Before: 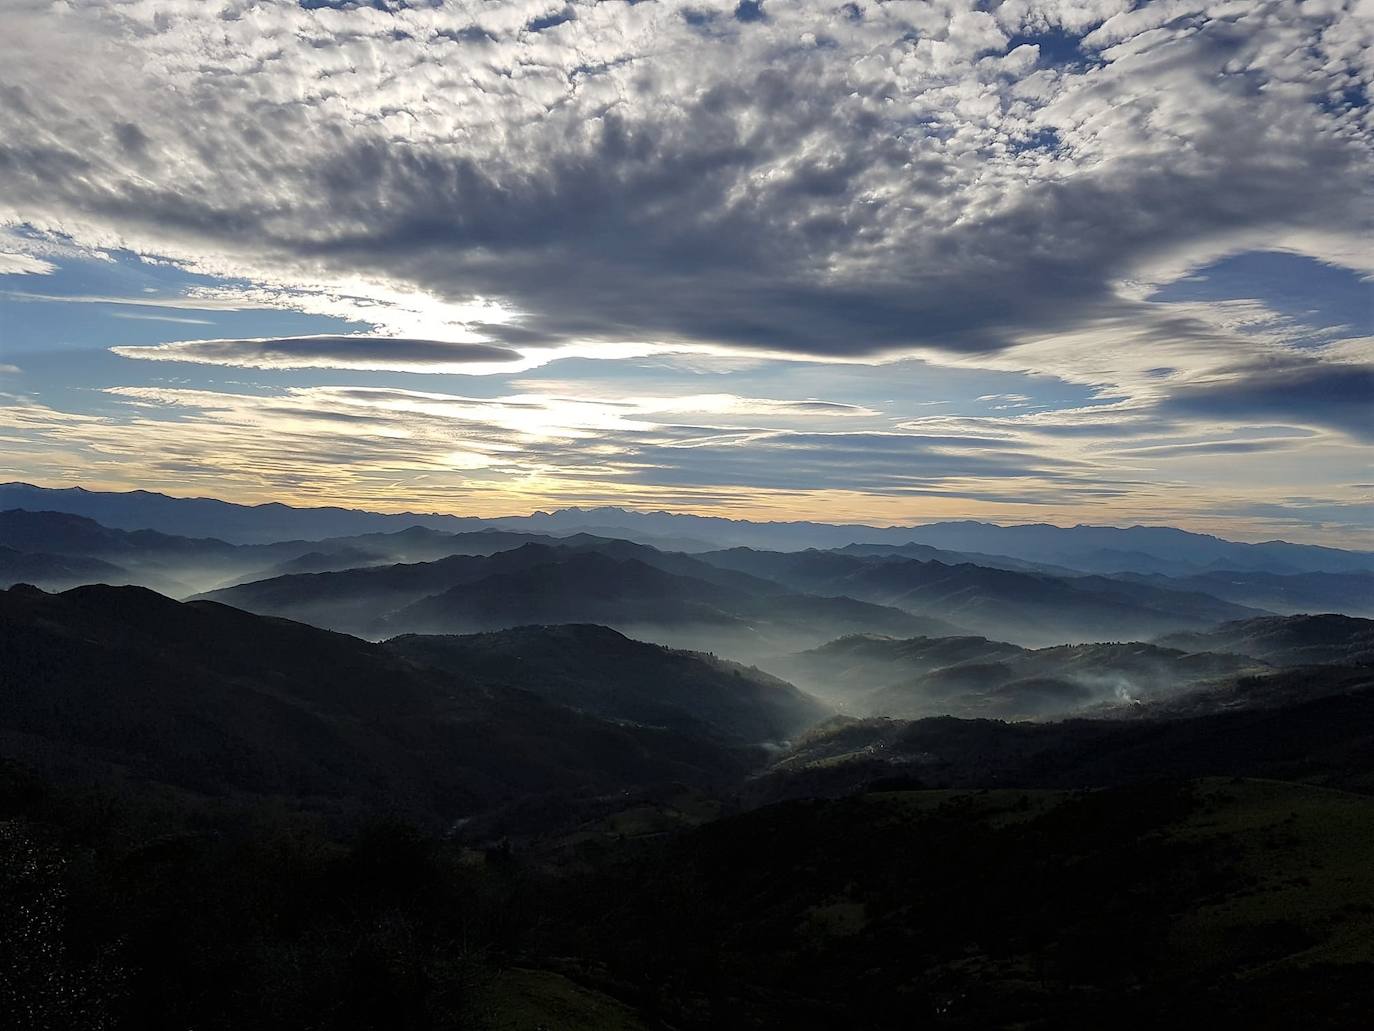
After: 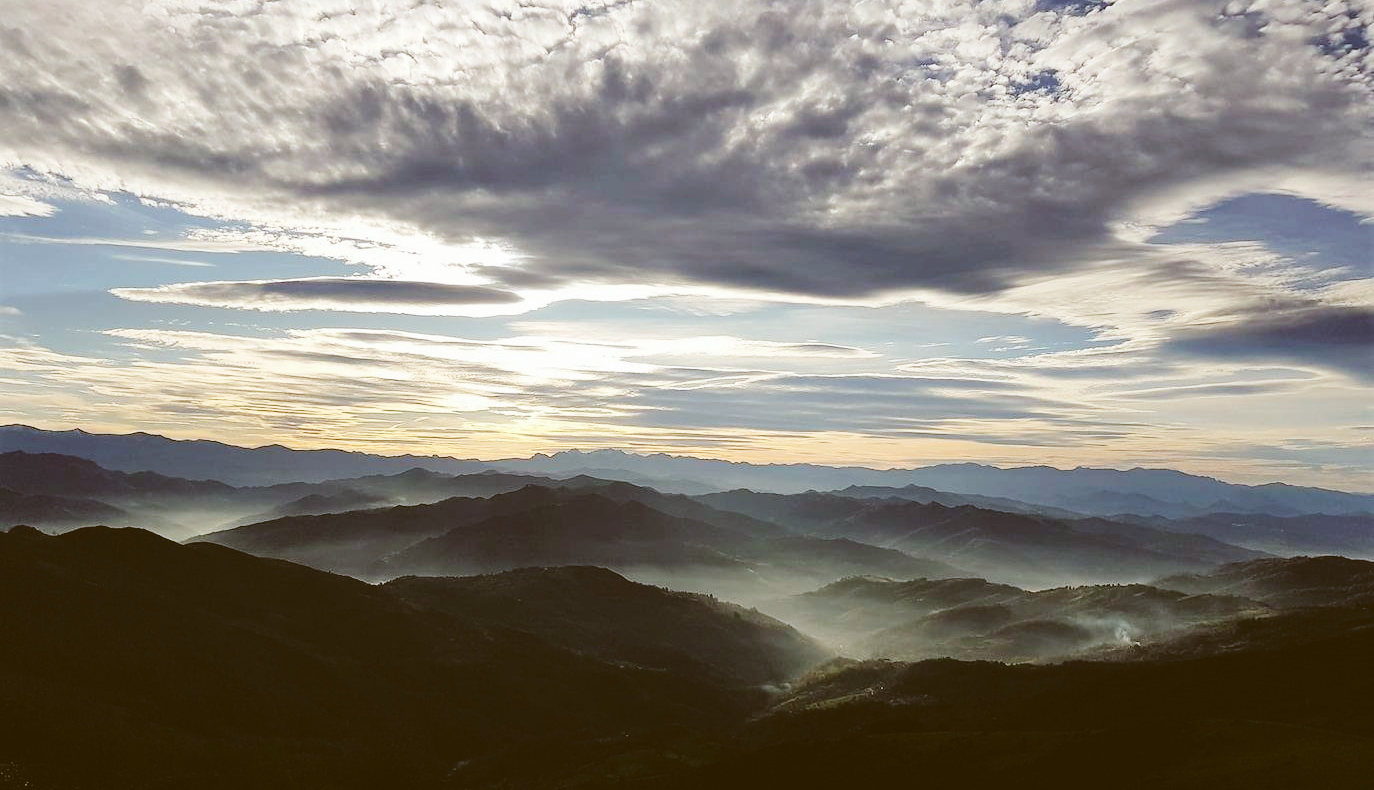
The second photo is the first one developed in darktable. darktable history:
crop: top 5.667%, bottom 17.637%
color correction: highlights a* -0.482, highlights b* 0.161, shadows a* 4.66, shadows b* 20.72
exposure: black level correction -0.023, exposure -0.039 EV, compensate highlight preservation false
base curve: curves: ch0 [(0, 0) (0.036, 0.025) (0.121, 0.166) (0.206, 0.329) (0.605, 0.79) (1, 1)], preserve colors none
